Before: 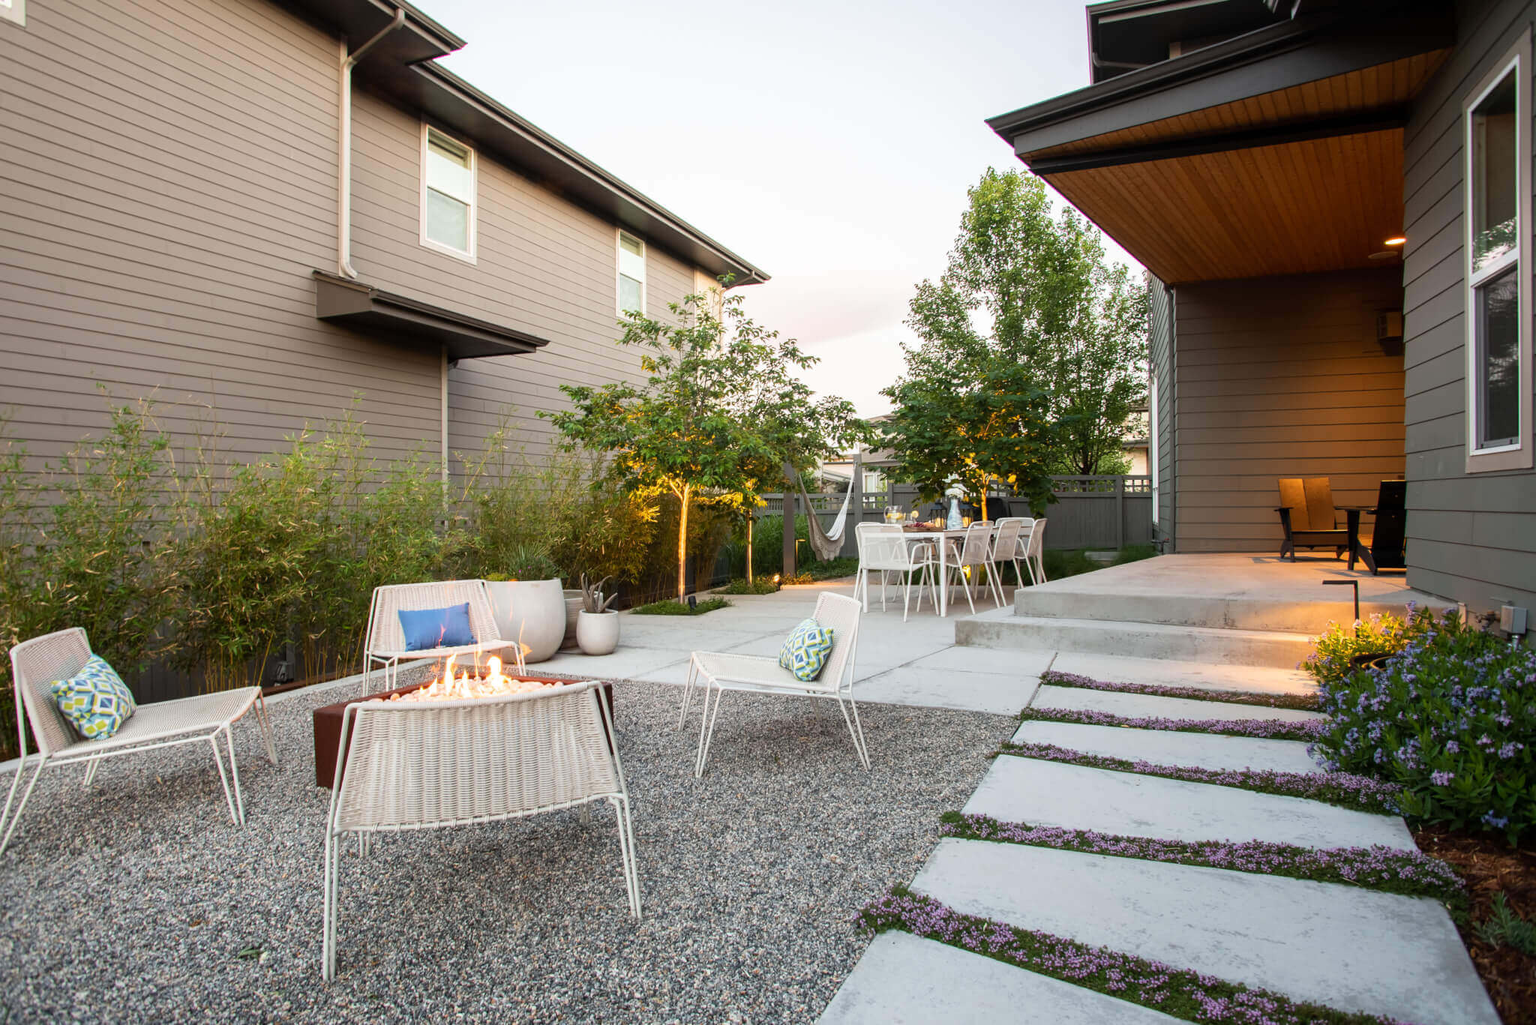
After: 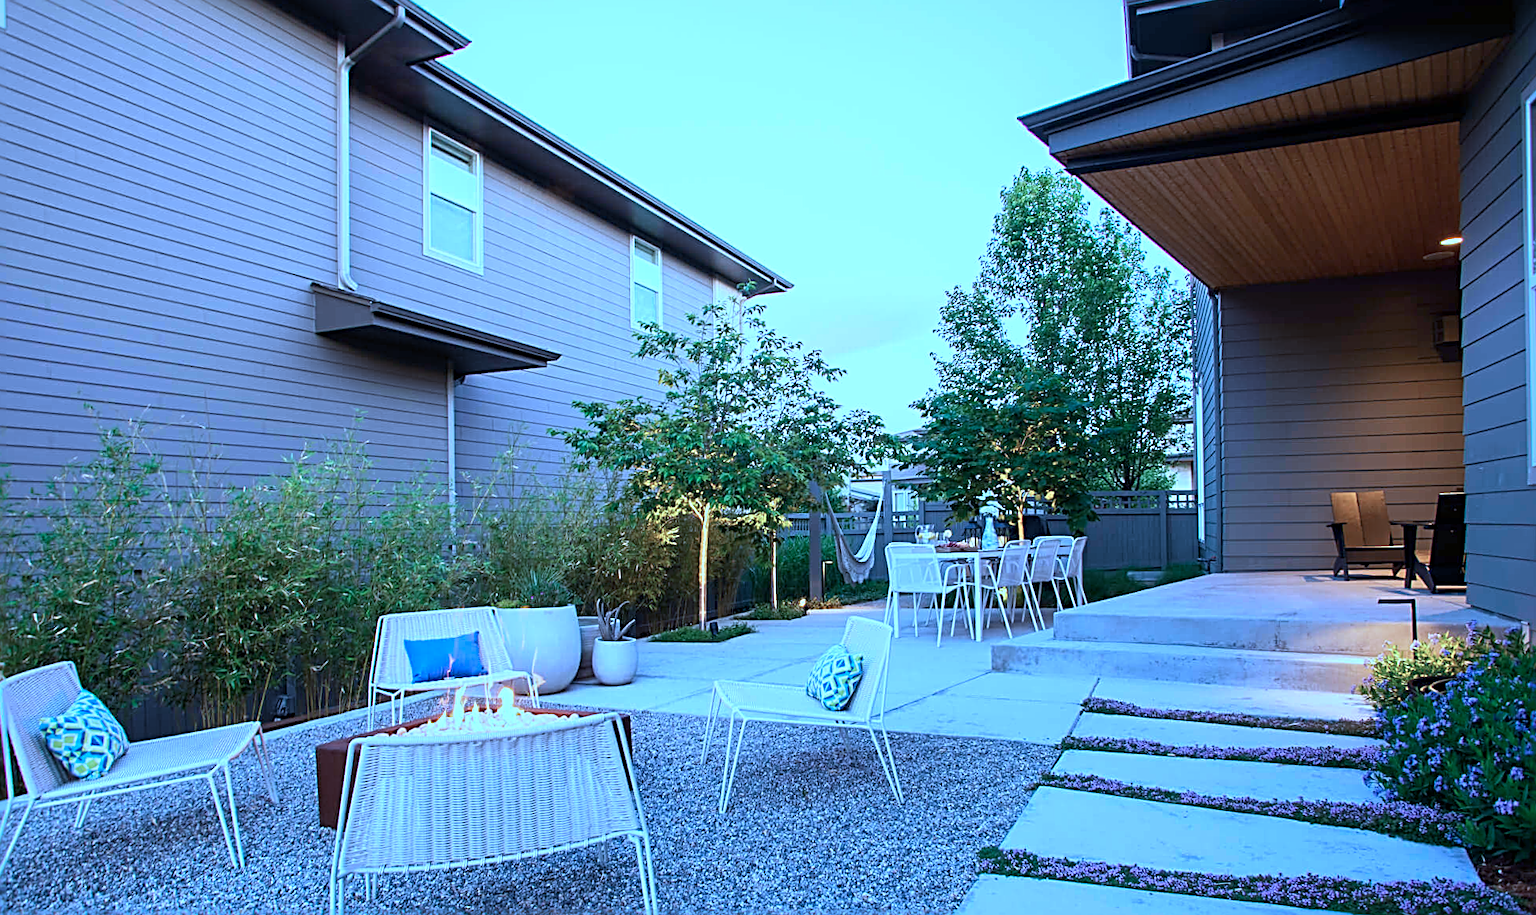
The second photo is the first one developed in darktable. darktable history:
sharpen: radius 3.064, amount 0.77
crop and rotate: angle 0.542°, left 0.369%, right 3.385%, bottom 14.067%
color calibration: illuminant as shot in camera, x 0.463, y 0.42, temperature 2662.97 K, gamut compression 1.7
